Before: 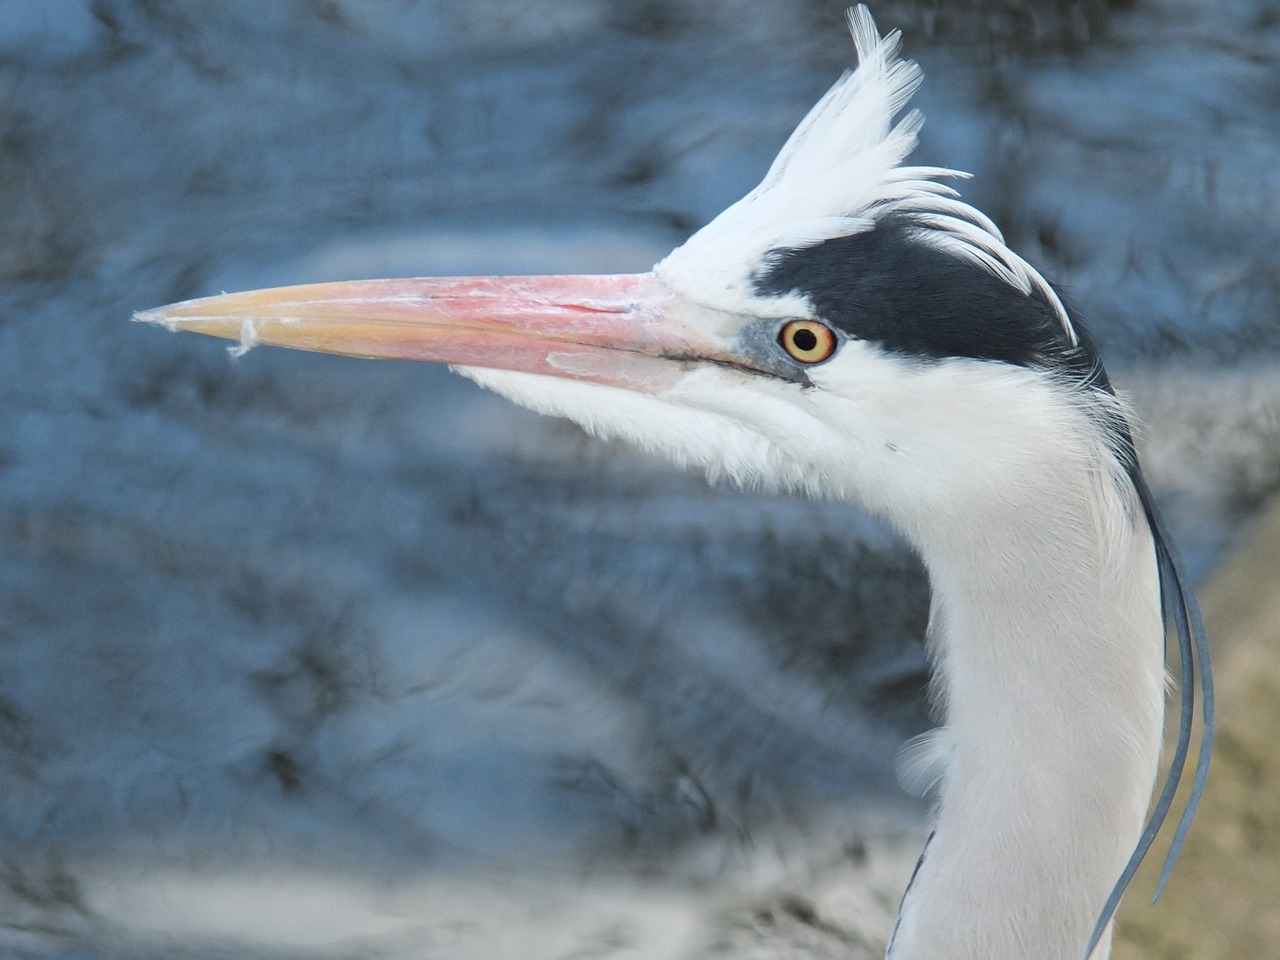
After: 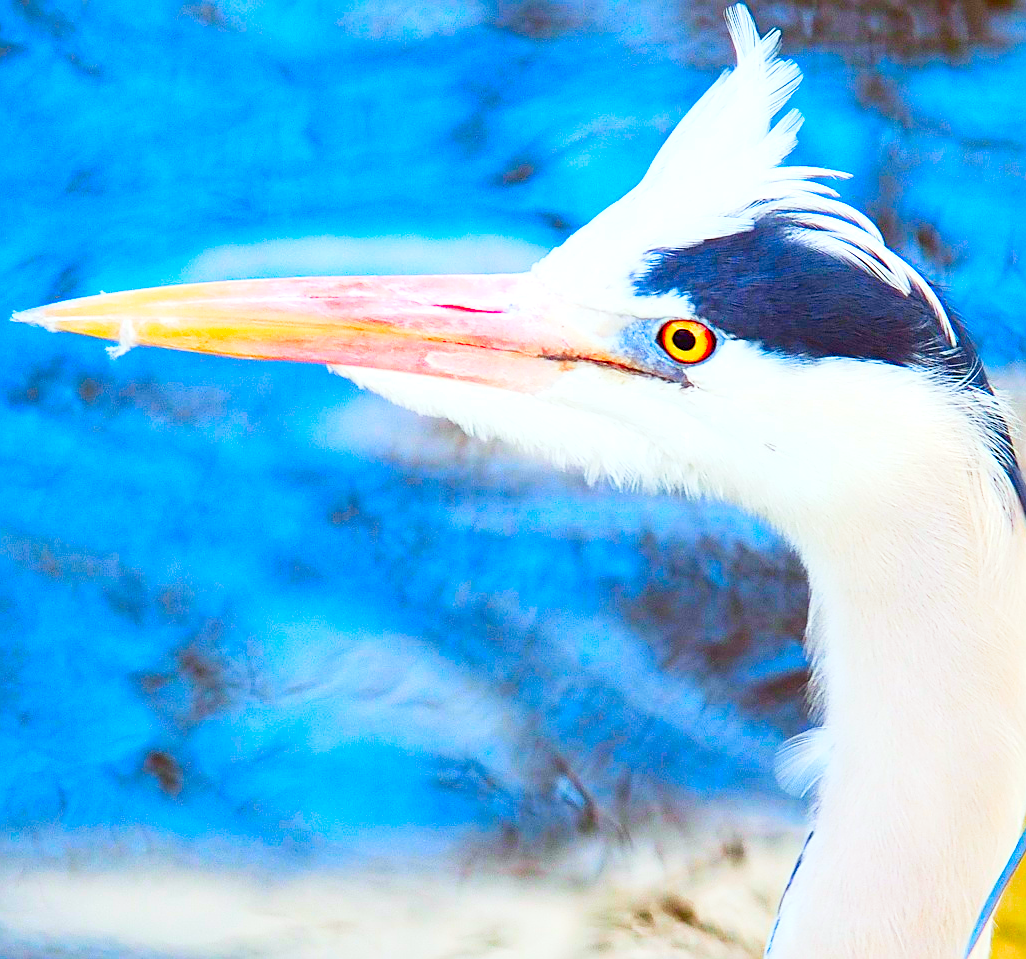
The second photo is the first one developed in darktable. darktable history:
sharpen: on, module defaults
exposure: black level correction 0.001, exposure 0.499 EV, compensate highlight preservation false
contrast brightness saturation: contrast 0.028, brightness 0.055, saturation 0.128
color correction: highlights b* 0.017, saturation 2.97
color balance rgb: power › chroma 1.06%, power › hue 28.8°, perceptual saturation grading › global saturation 20%, perceptual saturation grading › highlights -25.431%, perceptual saturation grading › shadows 24.032%, perceptual brilliance grading › highlights 5.436%, perceptual brilliance grading › shadows -9.621%, global vibrance 20%
tone curve: curves: ch0 [(0, 0) (0.051, 0.03) (0.096, 0.071) (0.241, 0.247) (0.455, 0.525) (0.594, 0.697) (0.741, 0.845) (0.871, 0.933) (1, 0.984)]; ch1 [(0, 0) (0.1, 0.038) (0.318, 0.243) (0.399, 0.351) (0.478, 0.469) (0.499, 0.499) (0.534, 0.549) (0.565, 0.594) (0.601, 0.634) (0.666, 0.7) (1, 1)]; ch2 [(0, 0) (0.453, 0.45) (0.479, 0.483) (0.504, 0.499) (0.52, 0.519) (0.541, 0.559) (0.592, 0.612) (0.824, 0.815) (1, 1)], preserve colors none
crop and rotate: left 9.507%, right 10.279%
